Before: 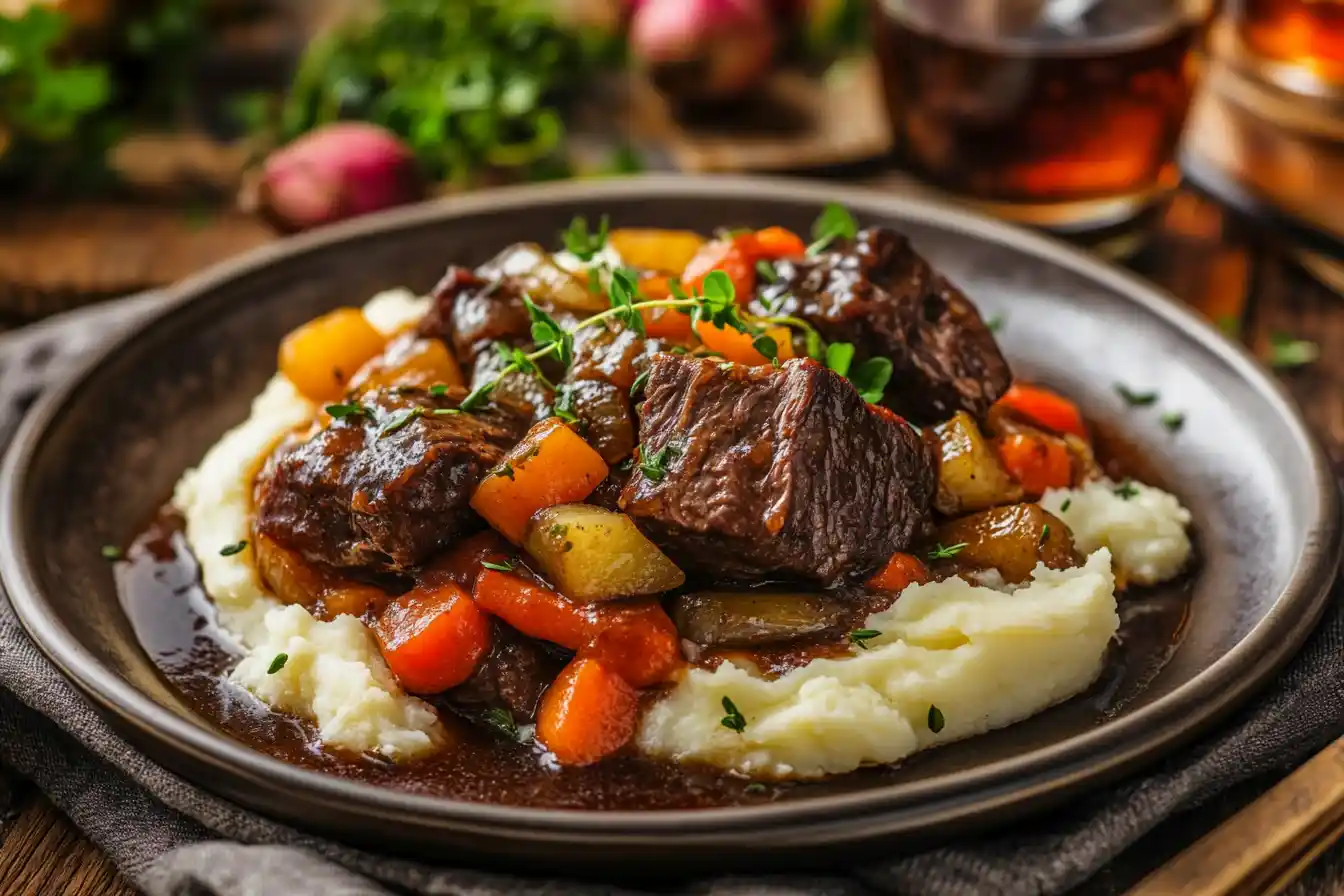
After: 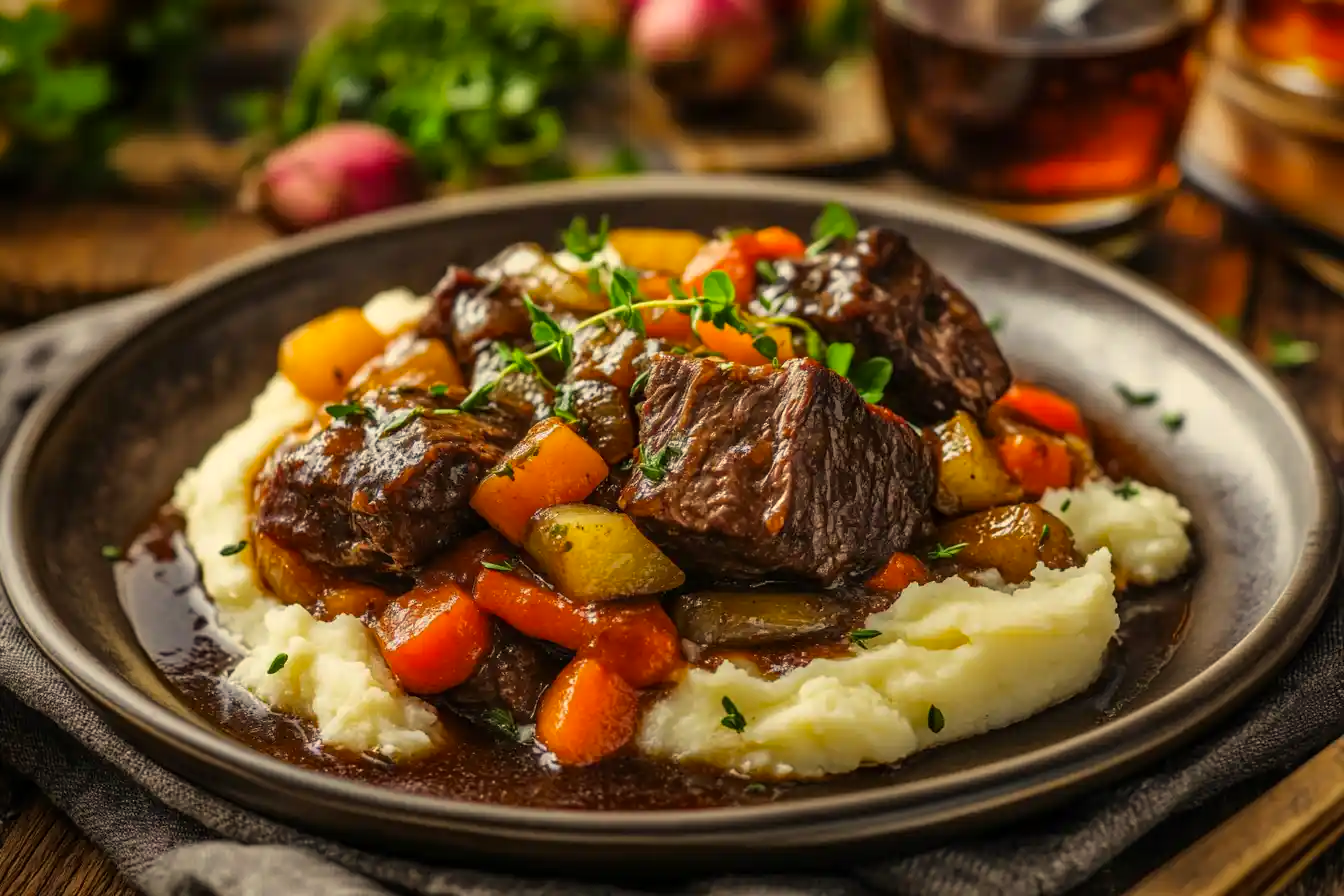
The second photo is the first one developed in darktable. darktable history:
color correction: highlights a* 1.39, highlights b* 17.83
vignetting: saturation 0, unbound false
